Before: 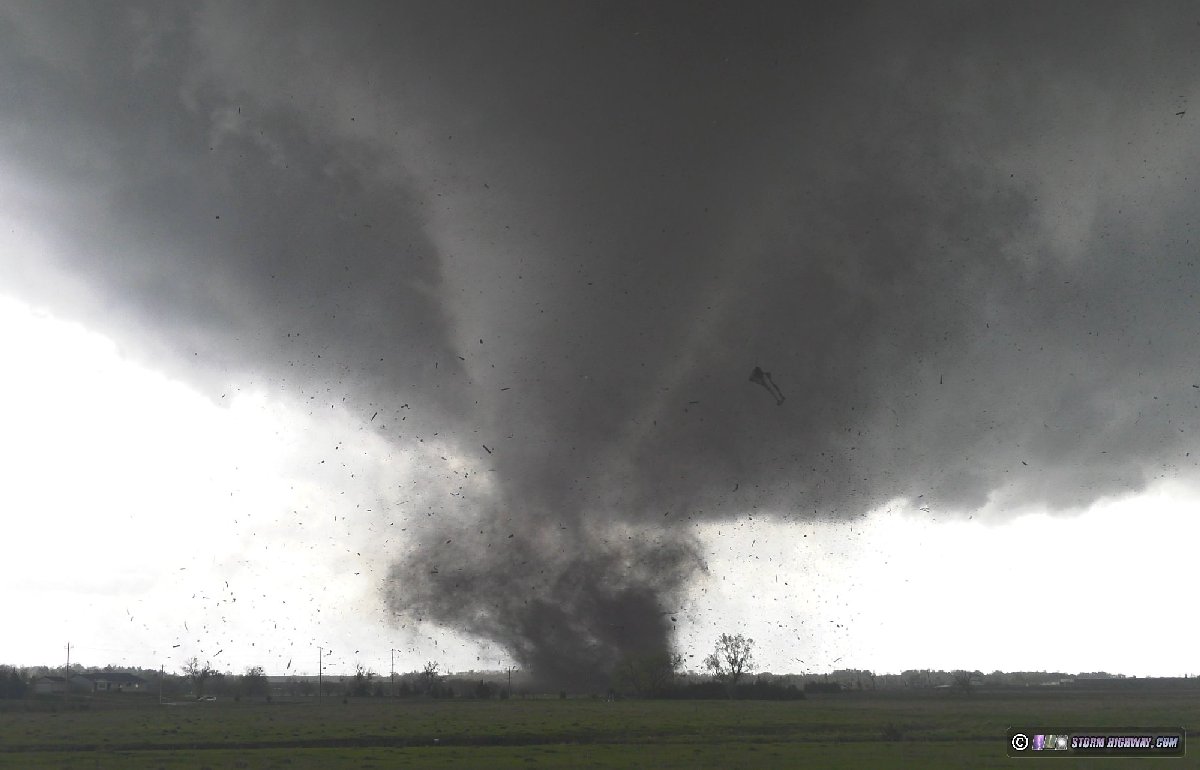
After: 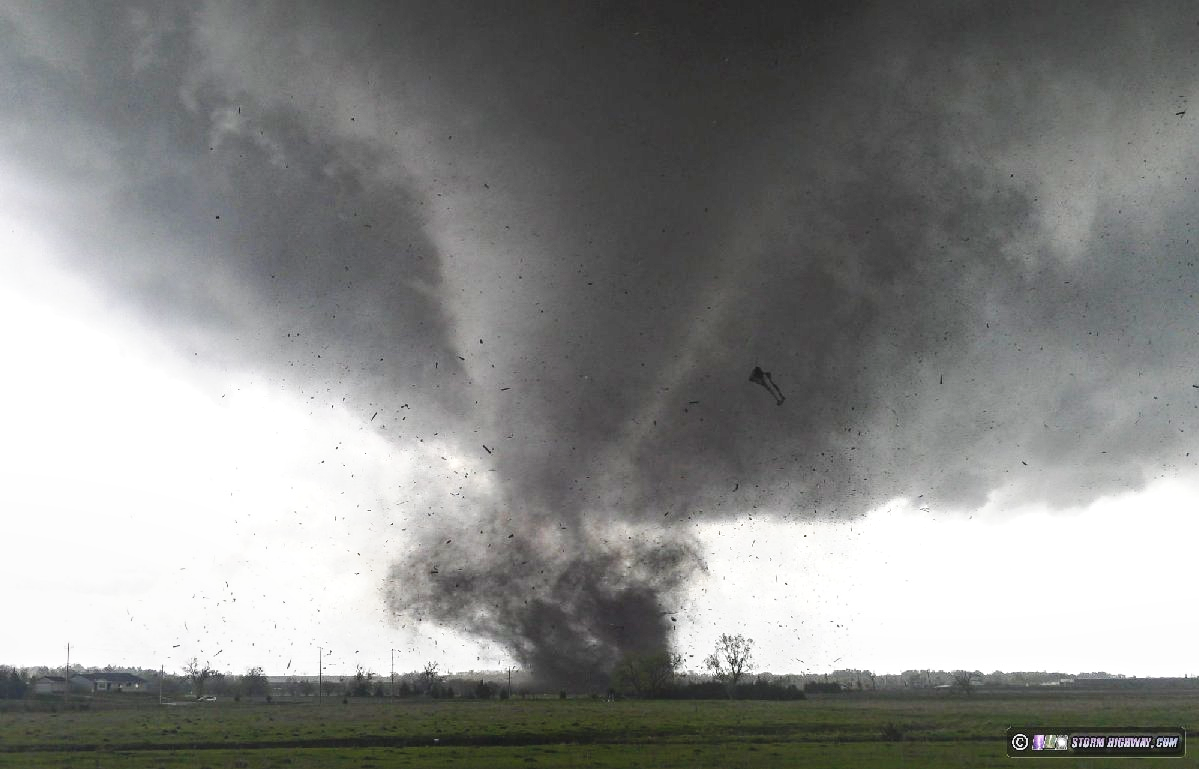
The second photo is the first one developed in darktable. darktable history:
crop: left 0.016%
local contrast: detail 130%
base curve: curves: ch0 [(0, 0) (0.036, 0.025) (0.121, 0.166) (0.206, 0.329) (0.605, 0.79) (1, 1)], preserve colors none
